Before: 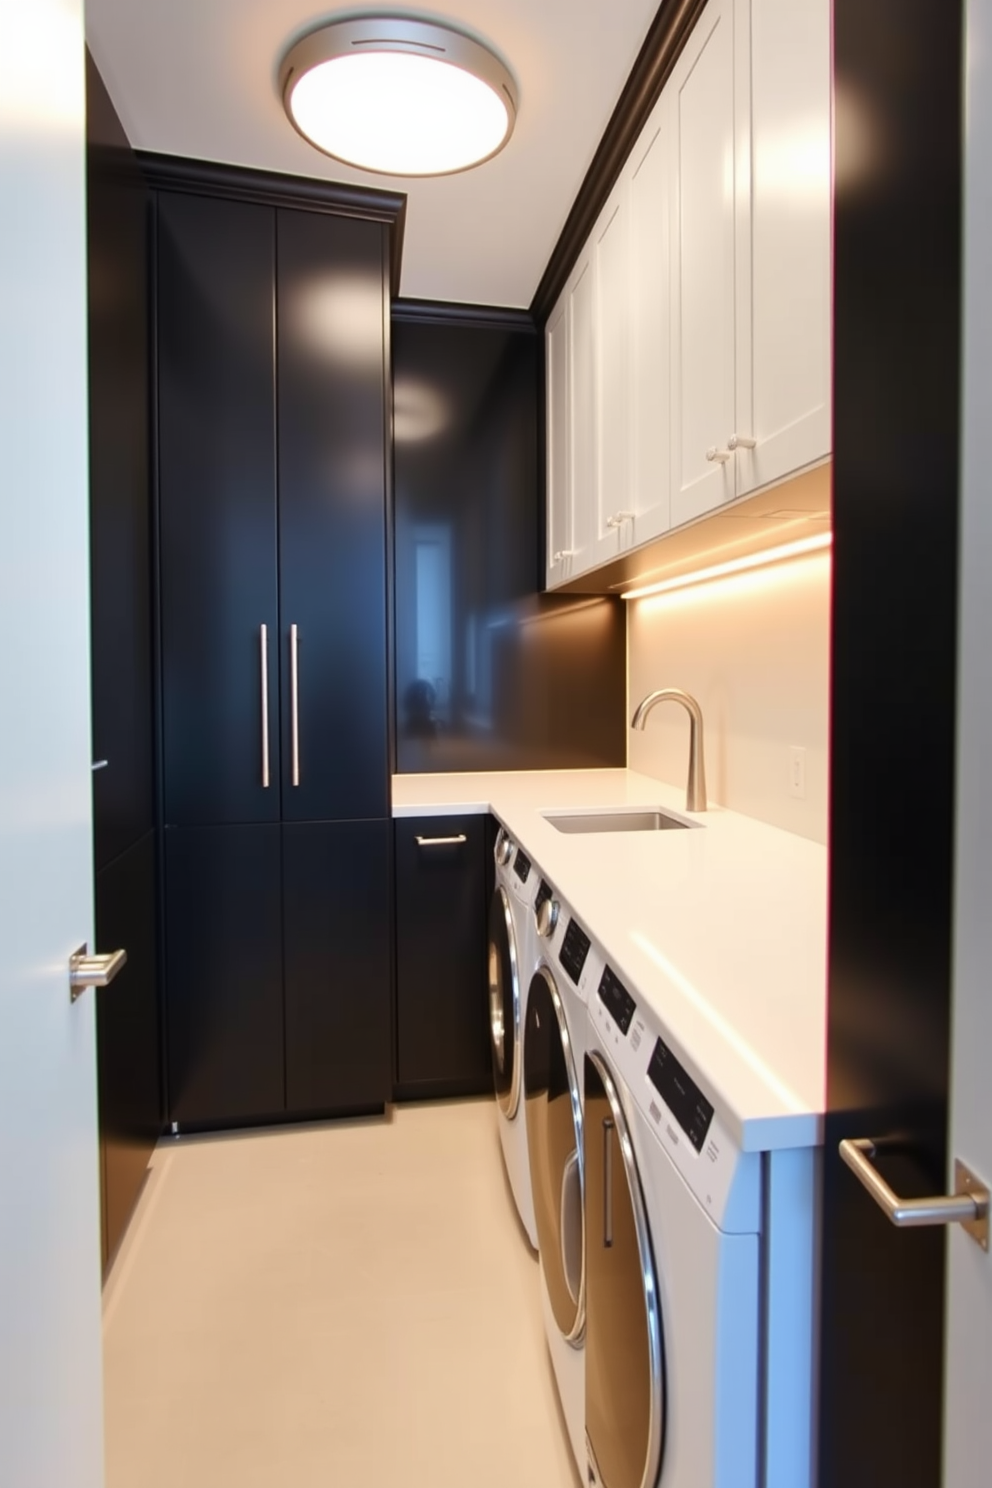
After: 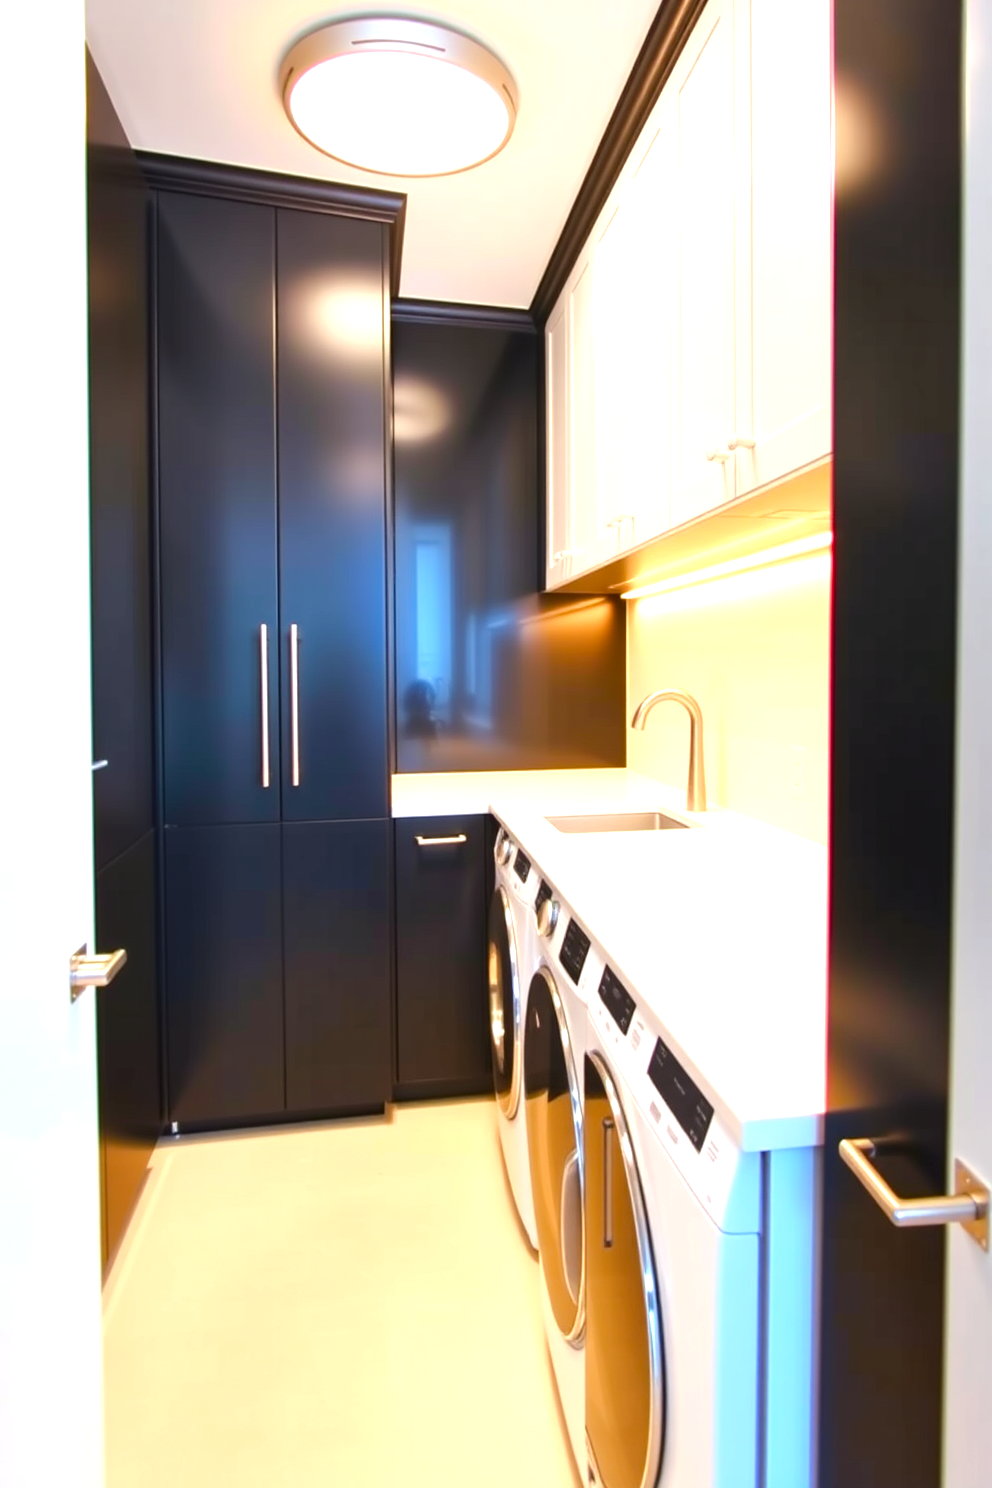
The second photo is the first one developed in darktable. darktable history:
color balance rgb: perceptual saturation grading › global saturation 25%, perceptual brilliance grading › mid-tones 10%, perceptual brilliance grading › shadows 15%, global vibrance 20%
exposure: black level correction 0, exposure 1 EV, compensate exposure bias true, compensate highlight preservation false
